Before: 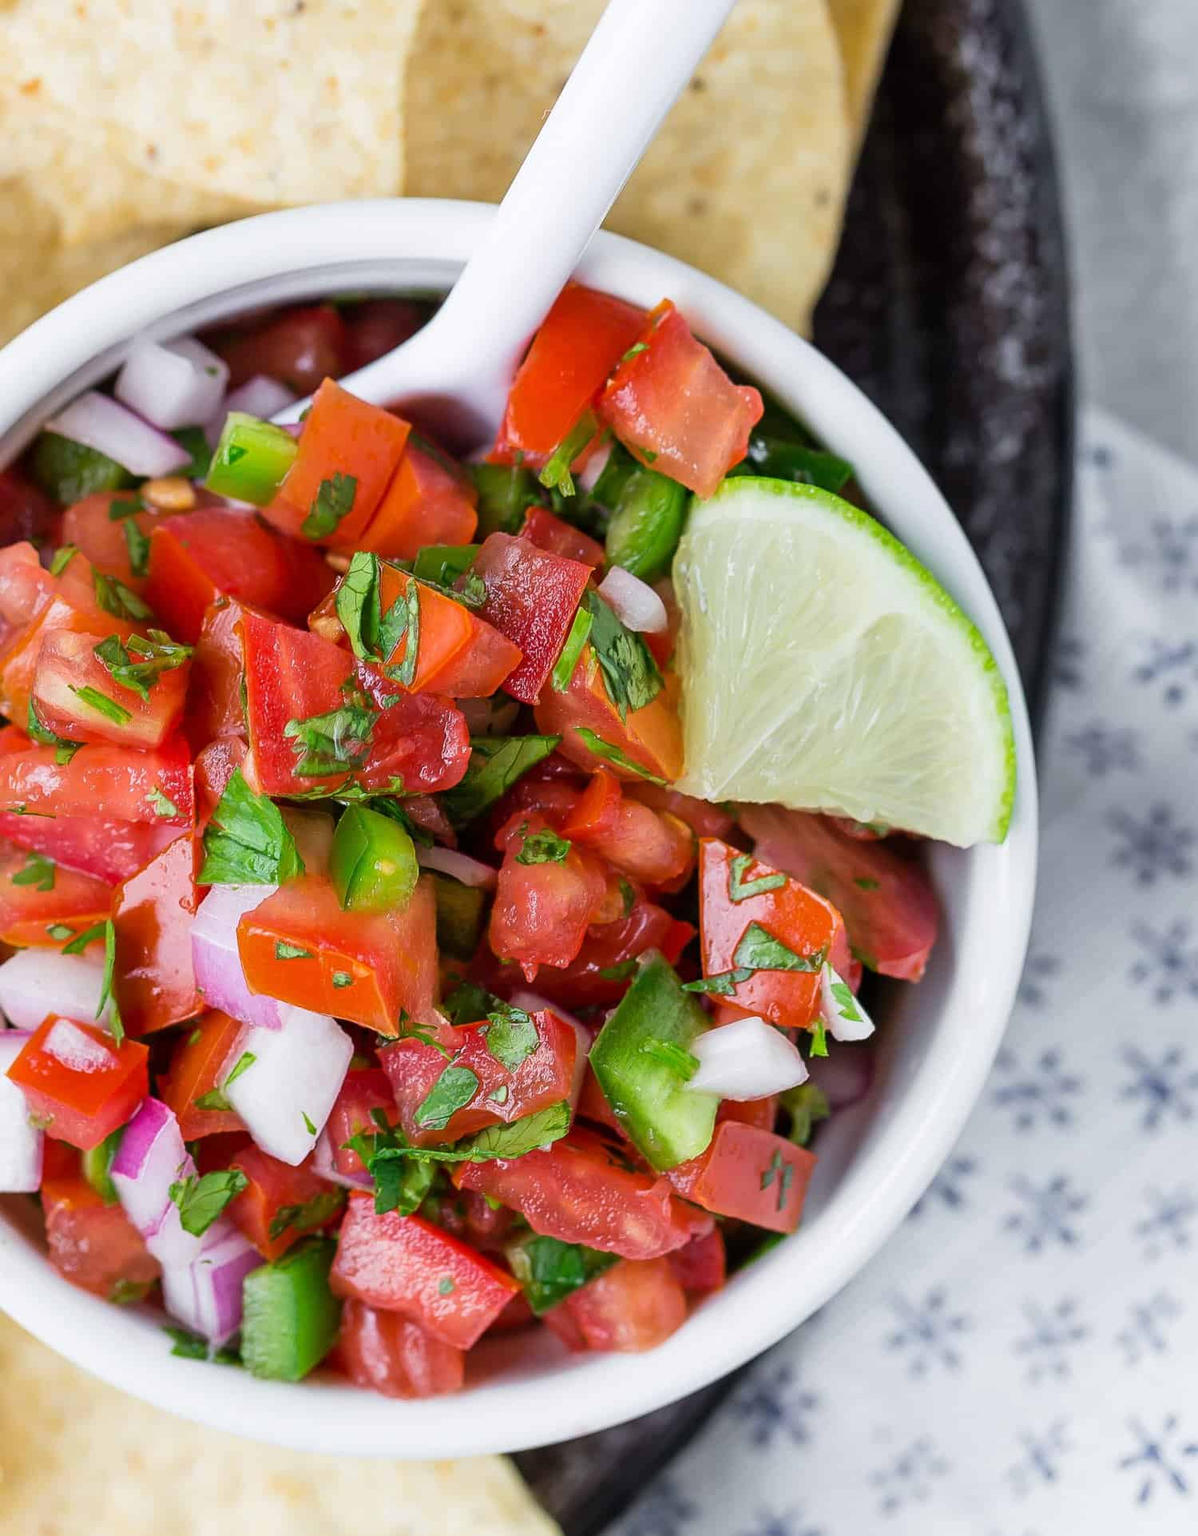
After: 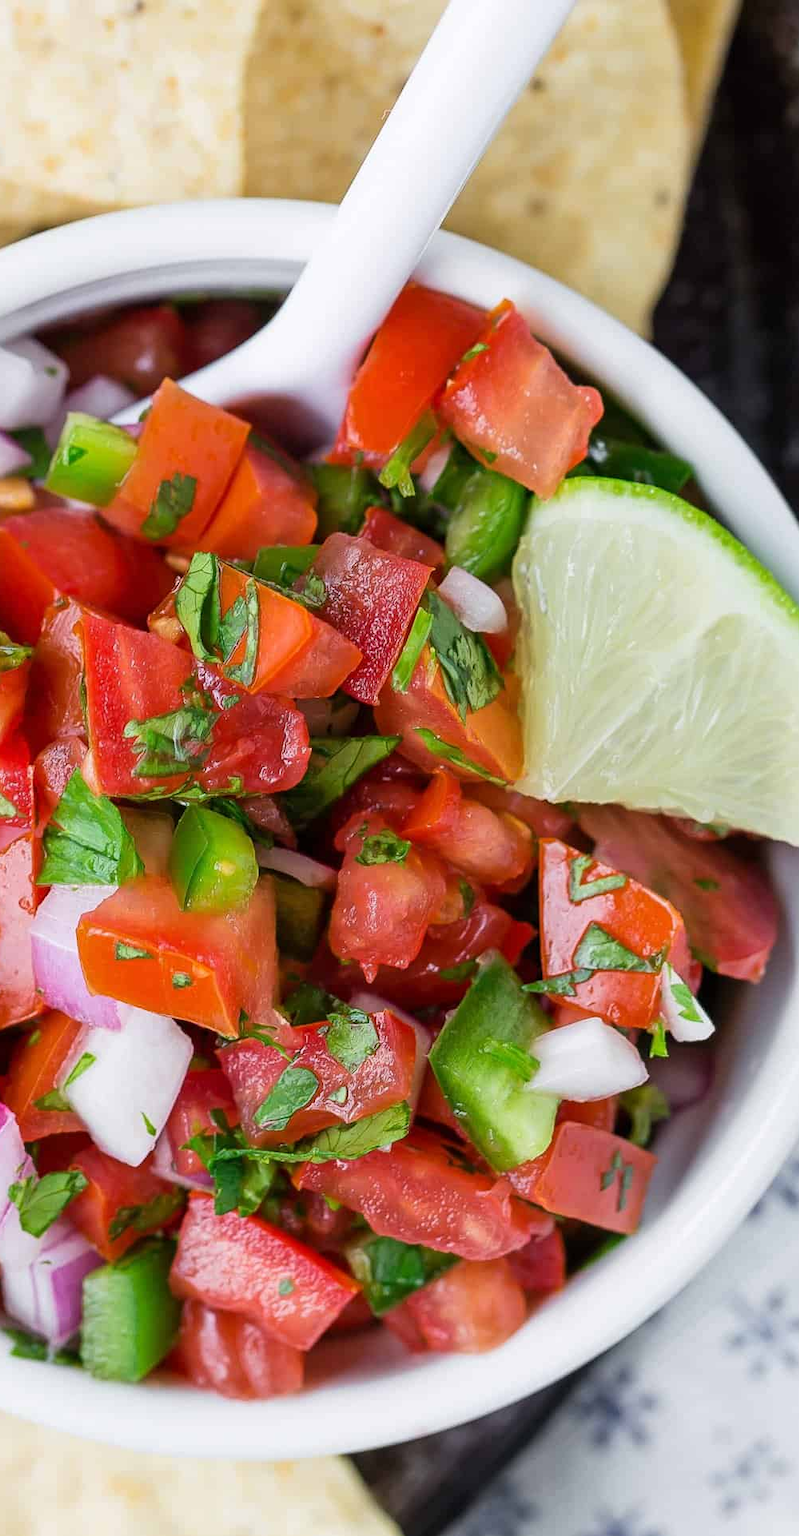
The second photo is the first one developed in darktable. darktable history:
crop and rotate: left 13.4%, right 19.886%
